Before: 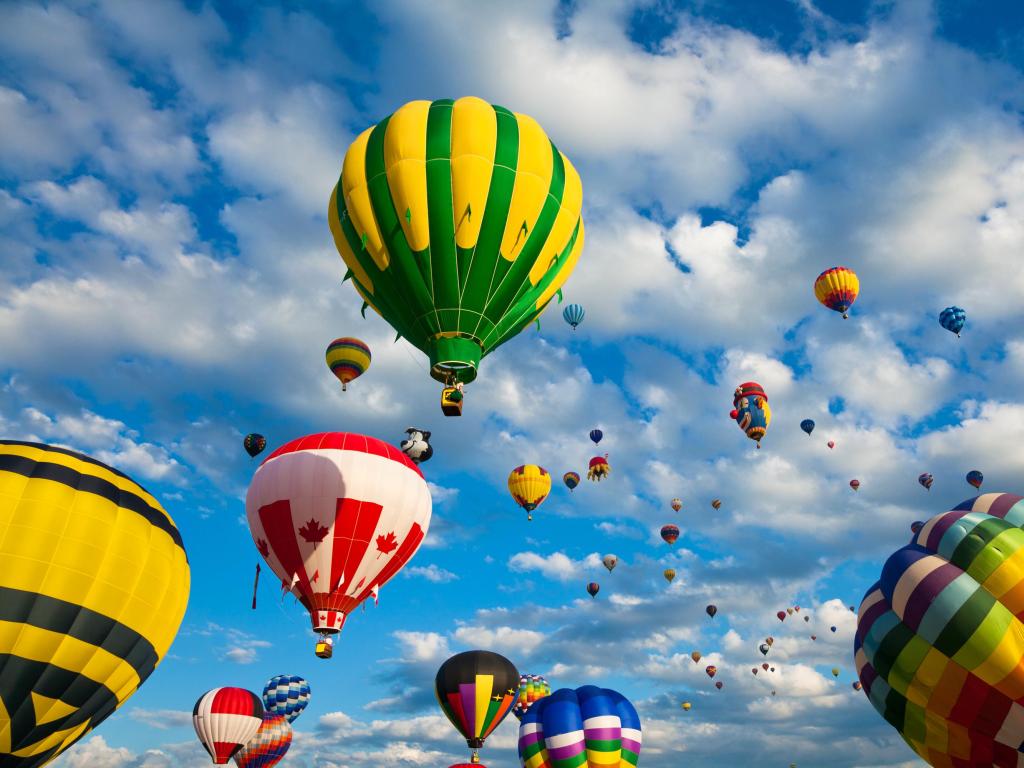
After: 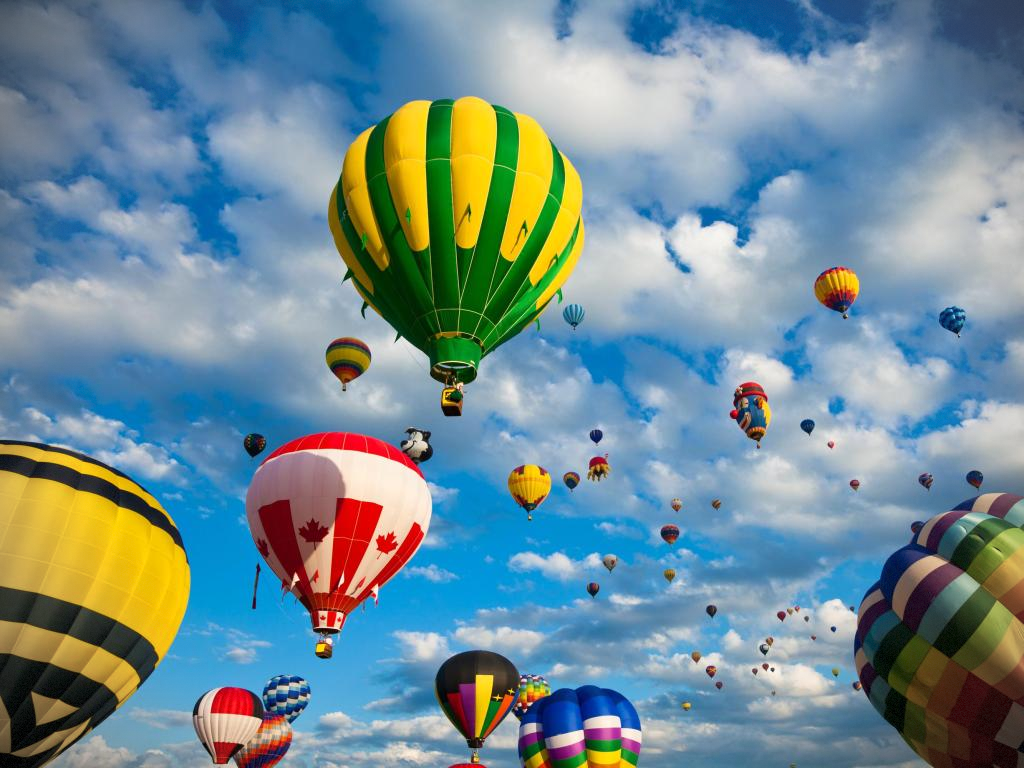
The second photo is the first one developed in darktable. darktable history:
vignetting: dithering 8-bit output
tone equalizer: smoothing diameter 24.99%, edges refinement/feathering 7.63, preserve details guided filter
